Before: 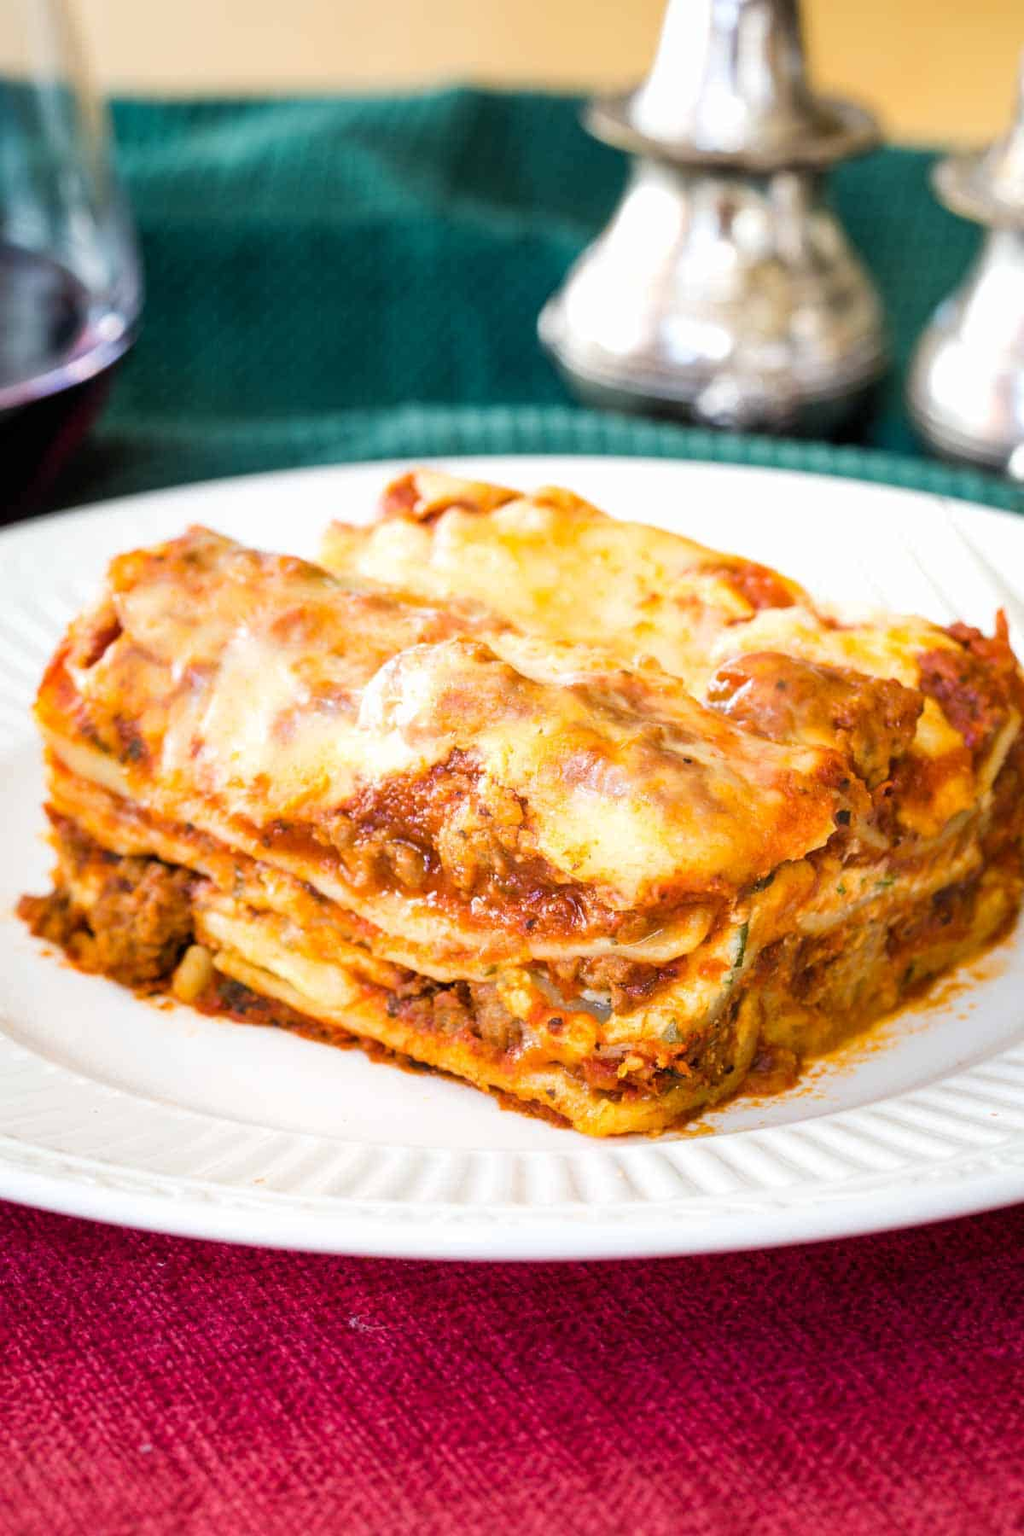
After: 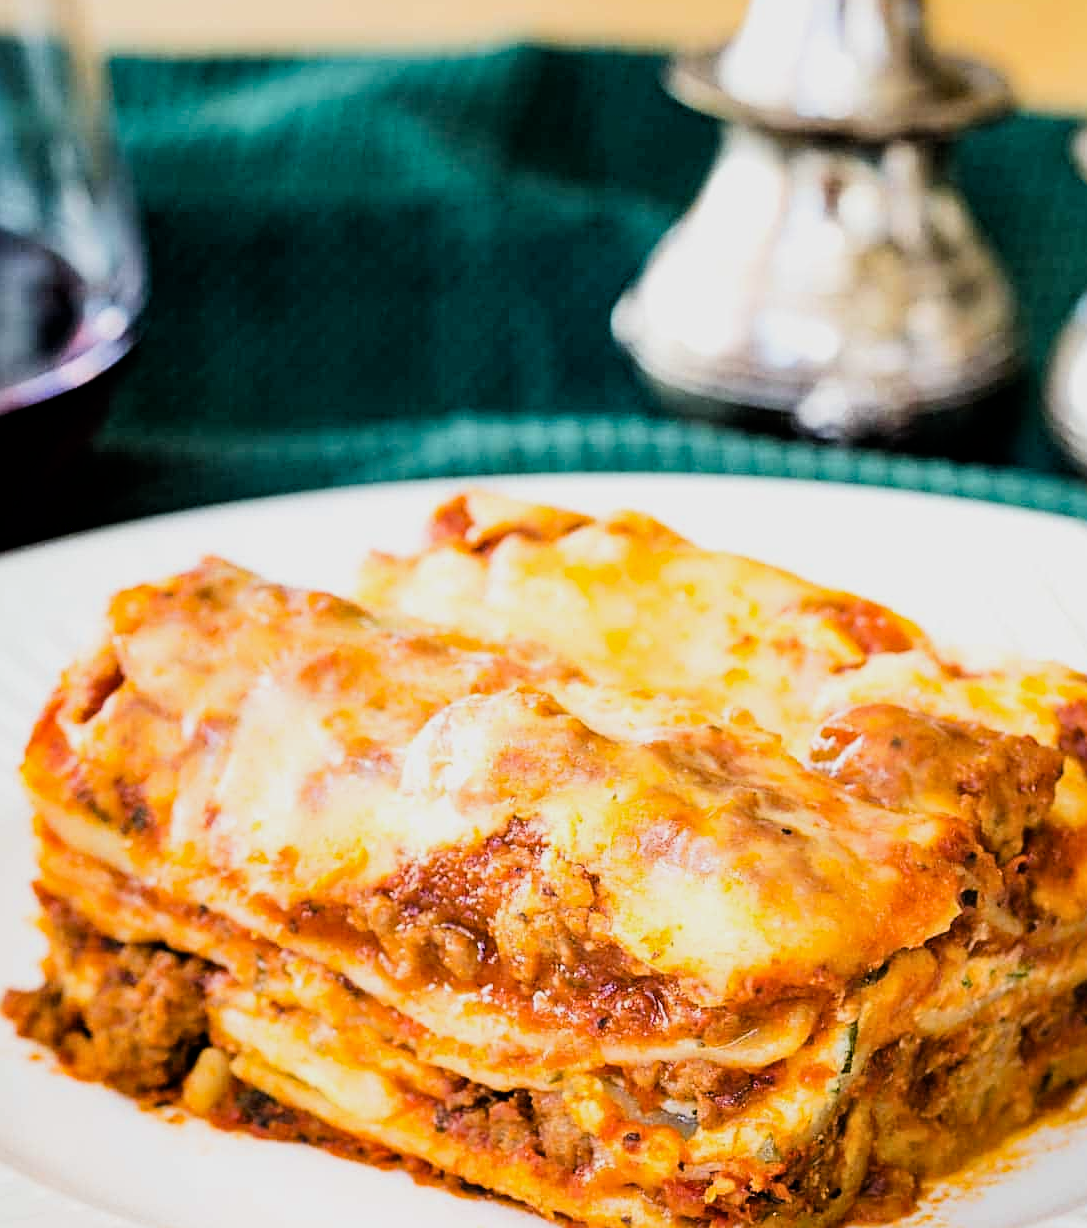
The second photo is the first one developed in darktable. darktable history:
haze removal: strength 0.28, distance 0.247, compatibility mode true, adaptive false
sharpen: on, module defaults
filmic rgb: black relative exposure -8.03 EV, white relative exposure 4.06 EV, hardness 4.12, contrast 1.38
crop: left 1.605%, top 3.356%, right 7.765%, bottom 28.409%
exposure: black level correction 0, compensate highlight preservation false
